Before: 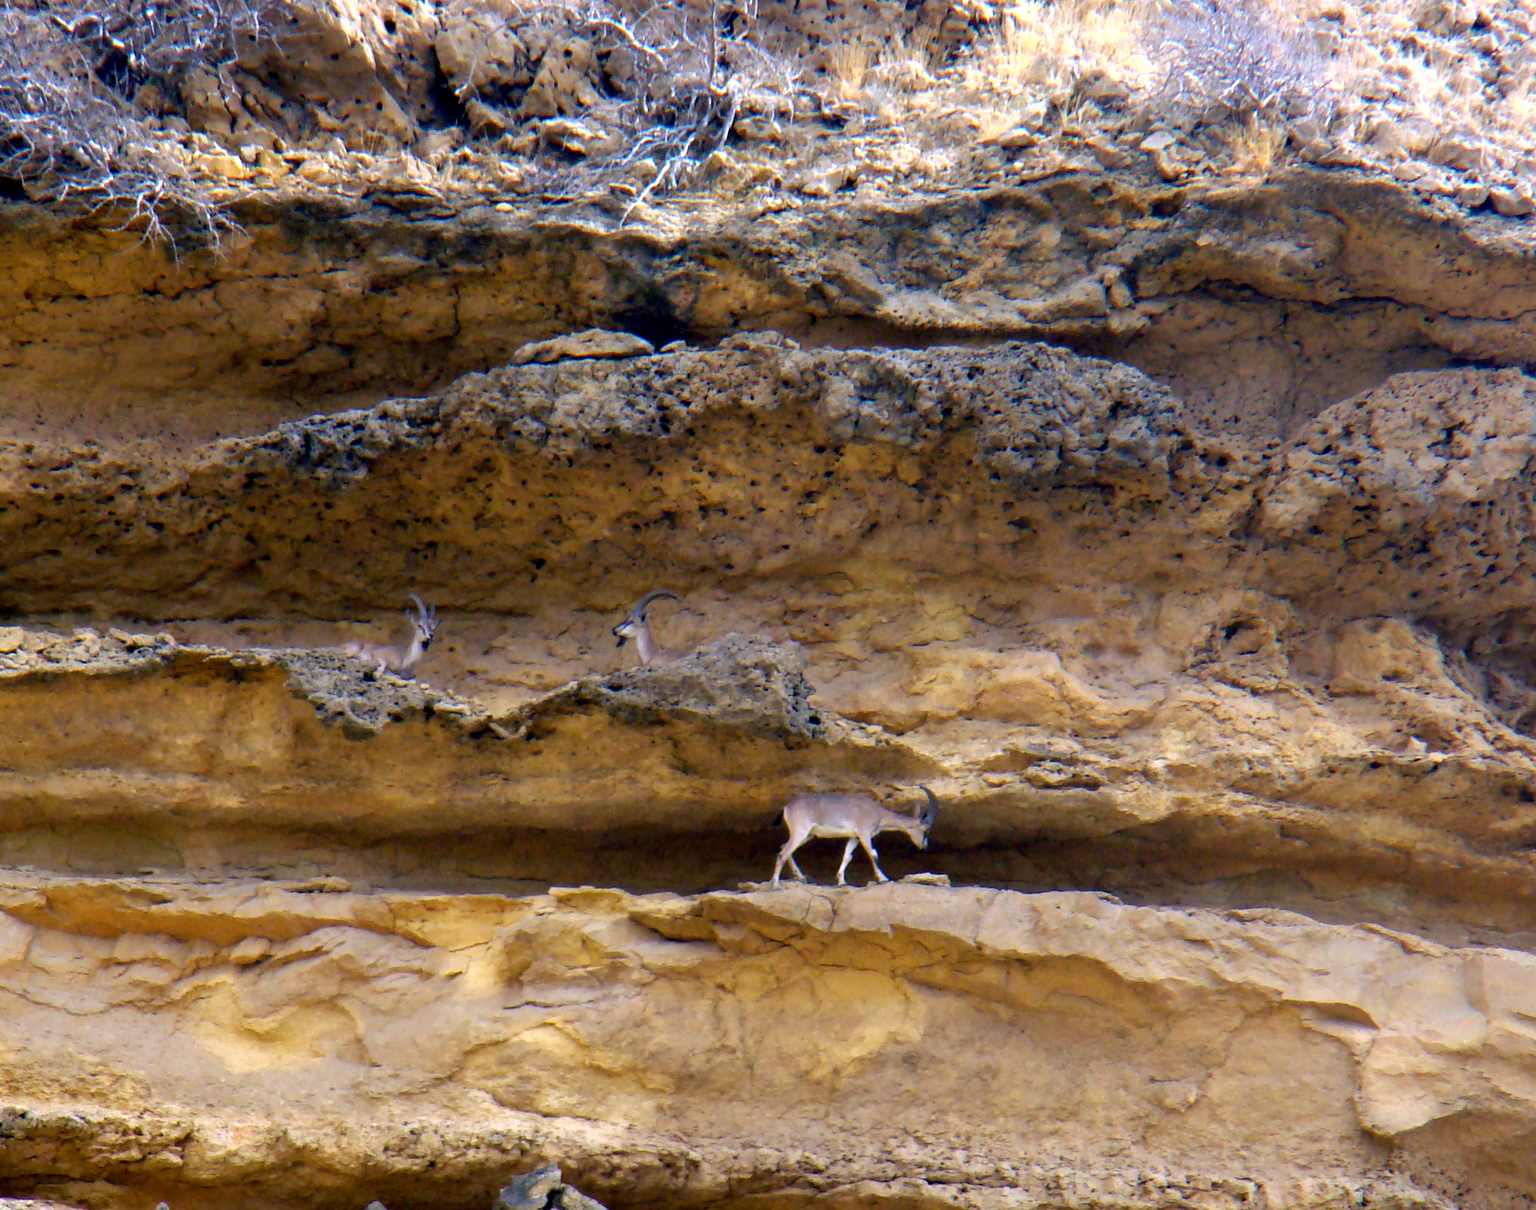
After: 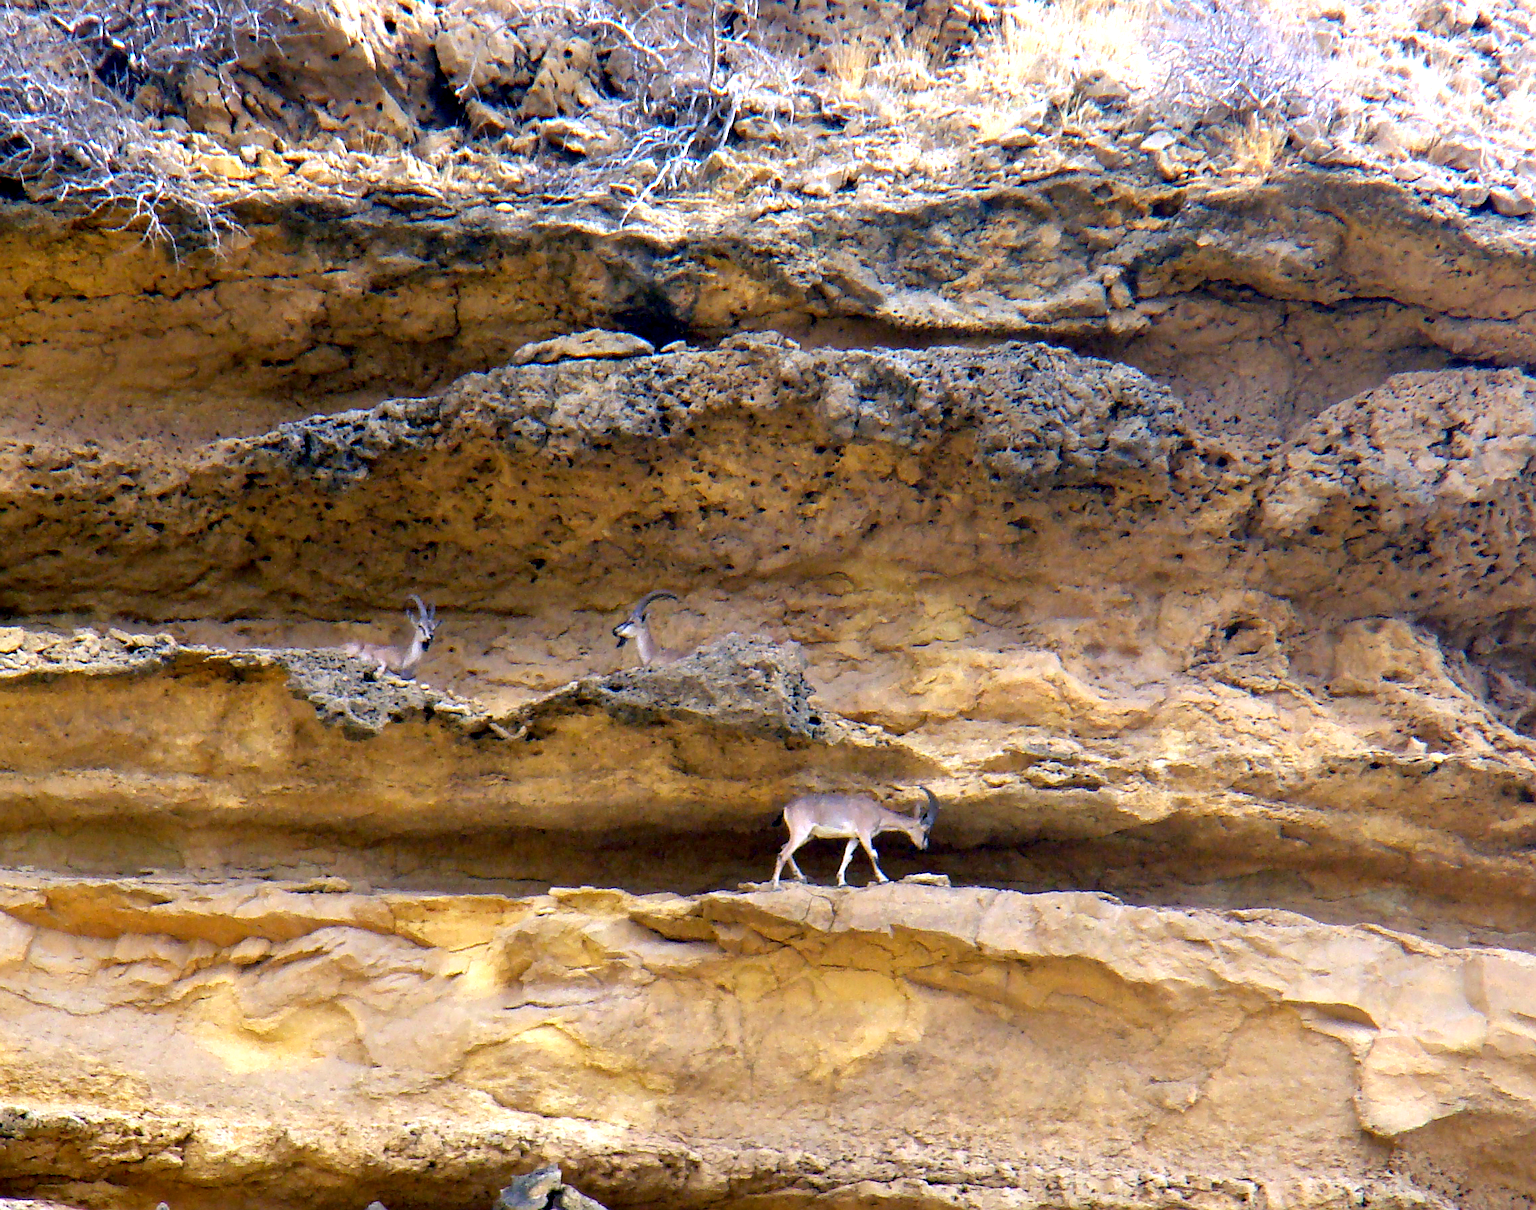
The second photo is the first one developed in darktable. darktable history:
exposure: black level correction 0.001, exposure 0.5 EV, compensate highlight preservation false
sharpen: on, module defaults
